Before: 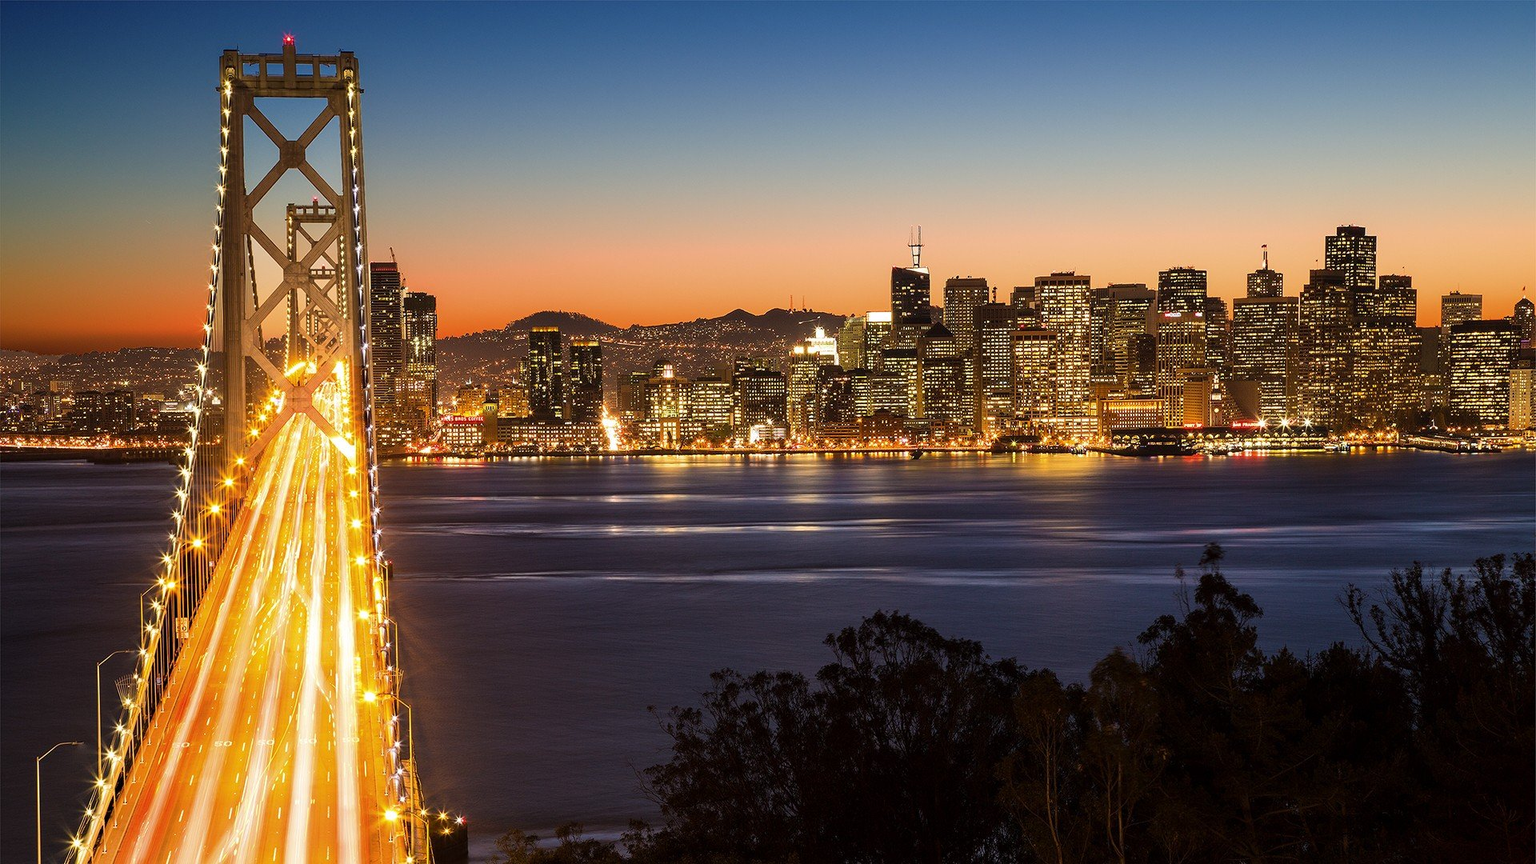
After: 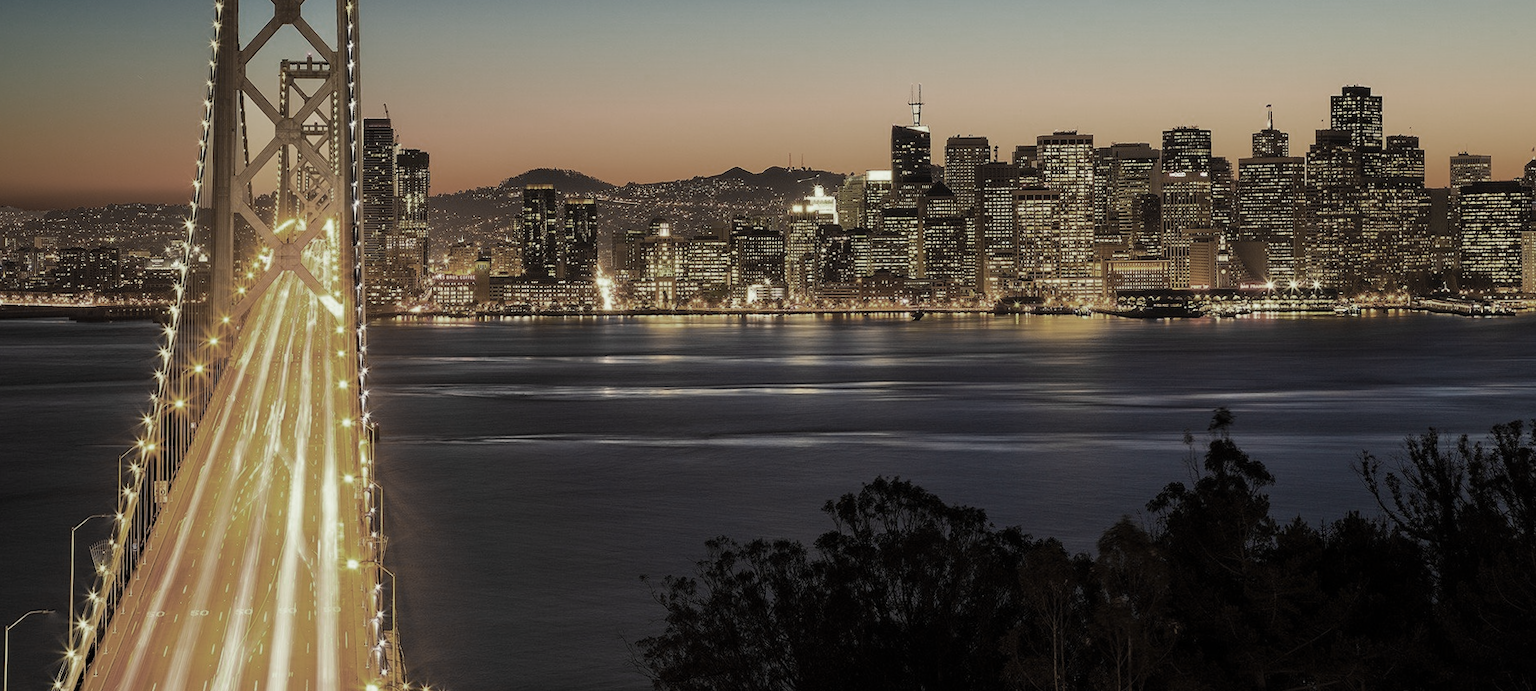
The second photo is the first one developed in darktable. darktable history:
crop and rotate: top 15.774%, bottom 5.506%
exposure: compensate highlight preservation false
rotate and perspective: rotation 0.226°, lens shift (vertical) -0.042, crop left 0.023, crop right 0.982, crop top 0.006, crop bottom 0.994
color zones: curves: ch0 [(0, 0.487) (0.241, 0.395) (0.434, 0.373) (0.658, 0.412) (0.838, 0.487)]; ch1 [(0, 0) (0.053, 0.053) (0.211, 0.202) (0.579, 0.259) (0.781, 0.241)]
color correction: highlights a* -5.94, highlights b* 11.19
